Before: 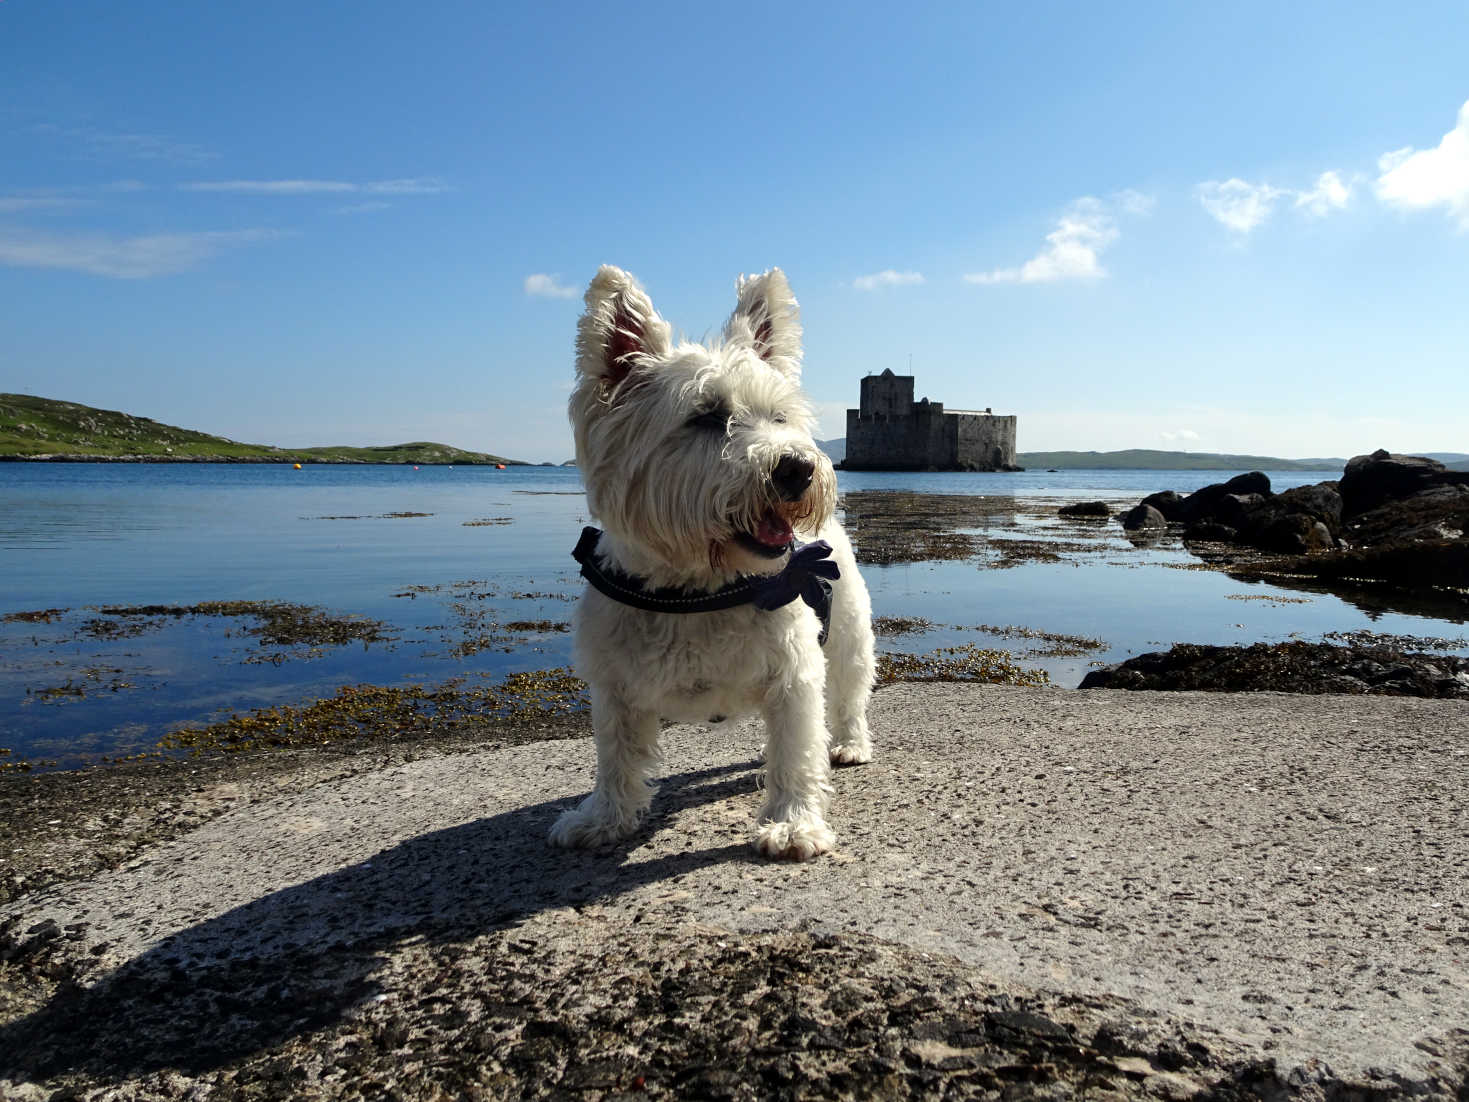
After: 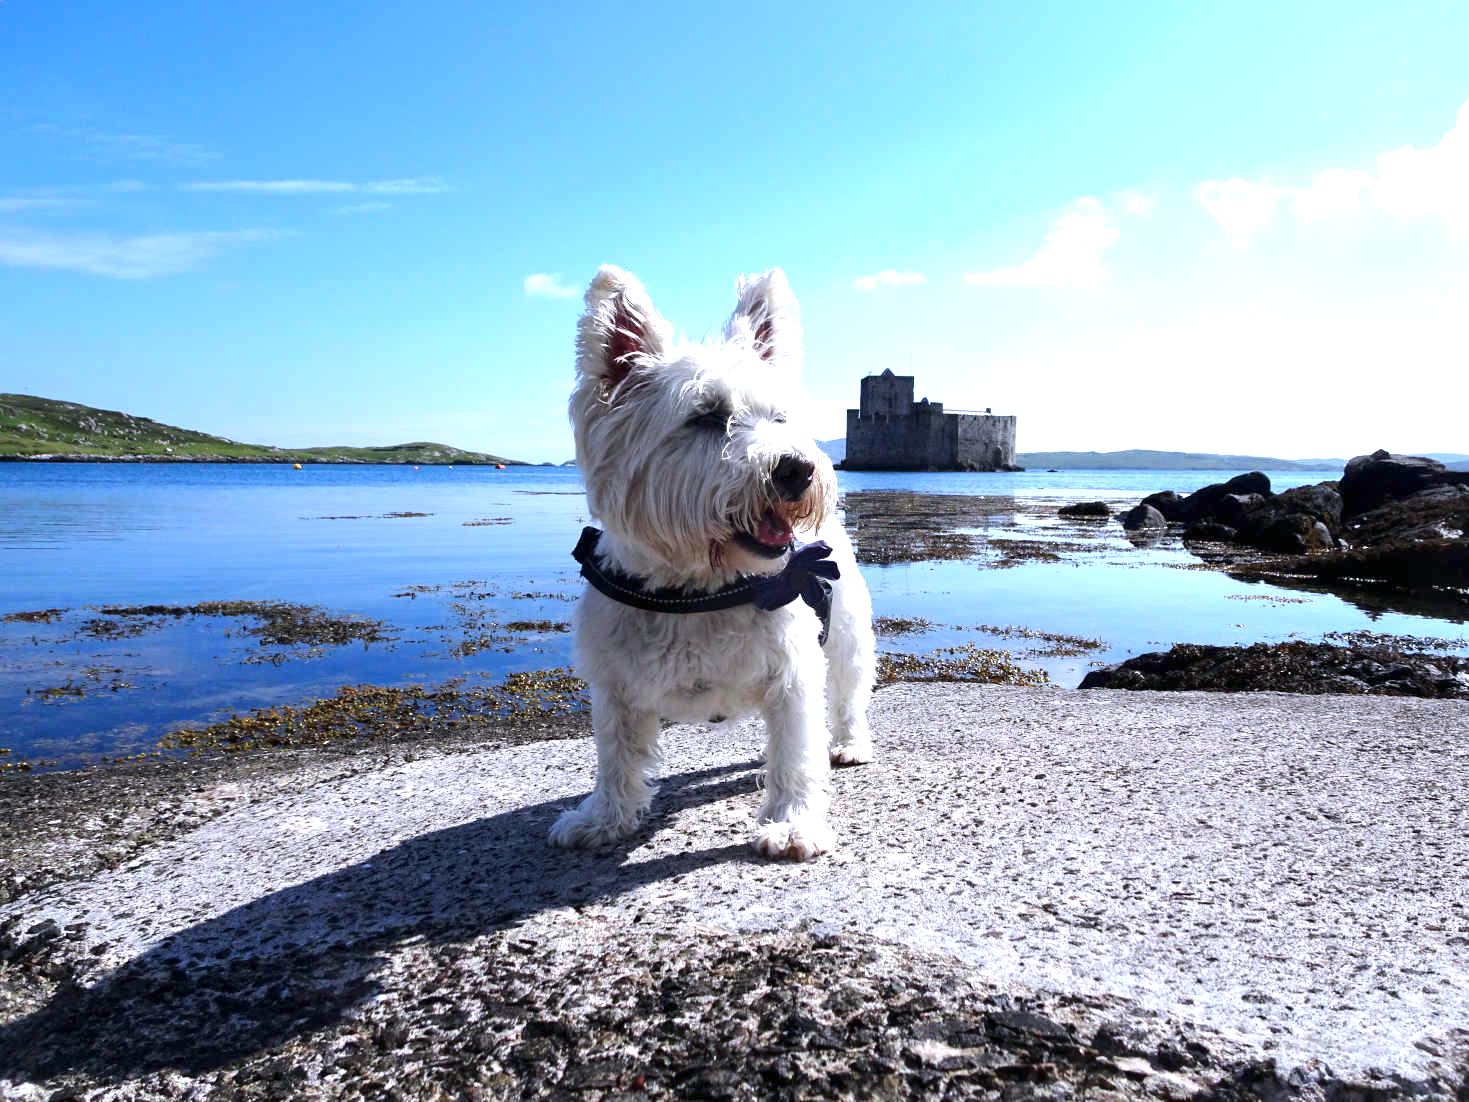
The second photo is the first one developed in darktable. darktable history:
exposure: black level correction 0, exposure 1.018 EV, compensate highlight preservation false
color calibration: illuminant as shot in camera, x 0.379, y 0.396, temperature 4139.06 K
